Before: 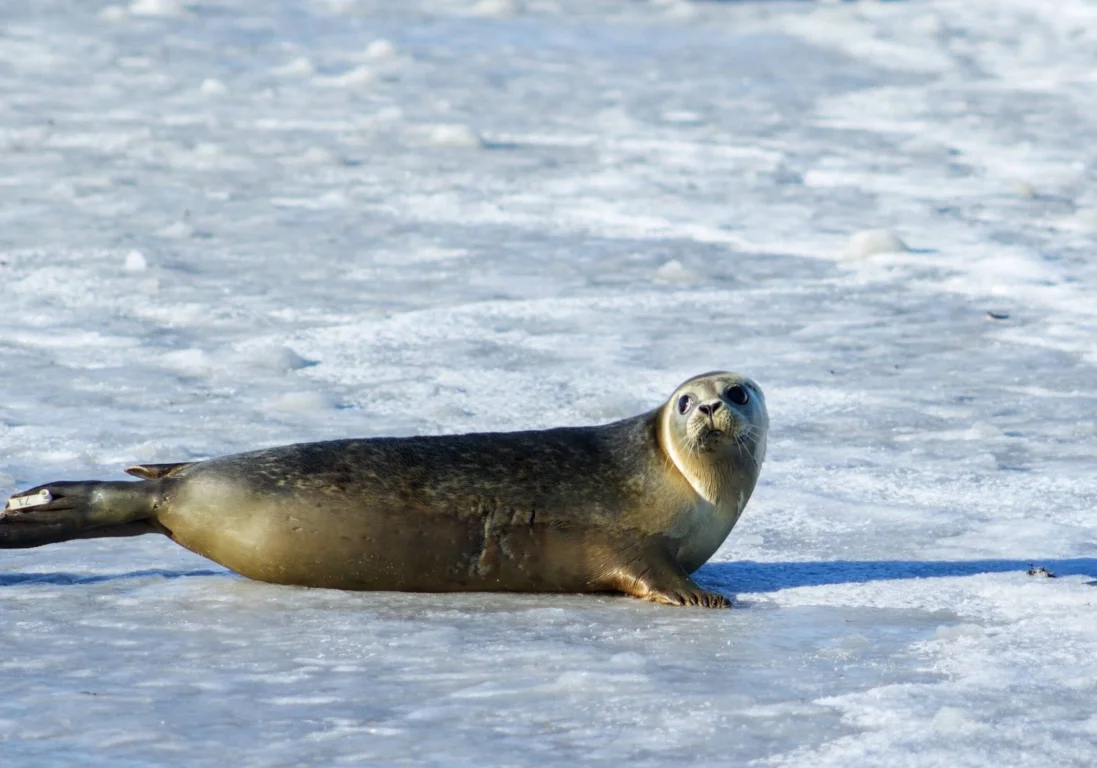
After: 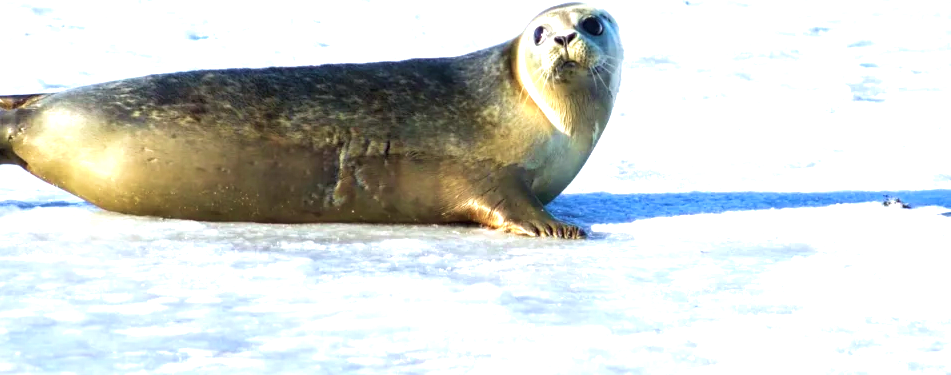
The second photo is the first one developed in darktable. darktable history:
exposure: black level correction 0, exposure 1.35 EV, compensate exposure bias true, compensate highlight preservation false
crop and rotate: left 13.306%, top 48.129%, bottom 2.928%
velvia: on, module defaults
